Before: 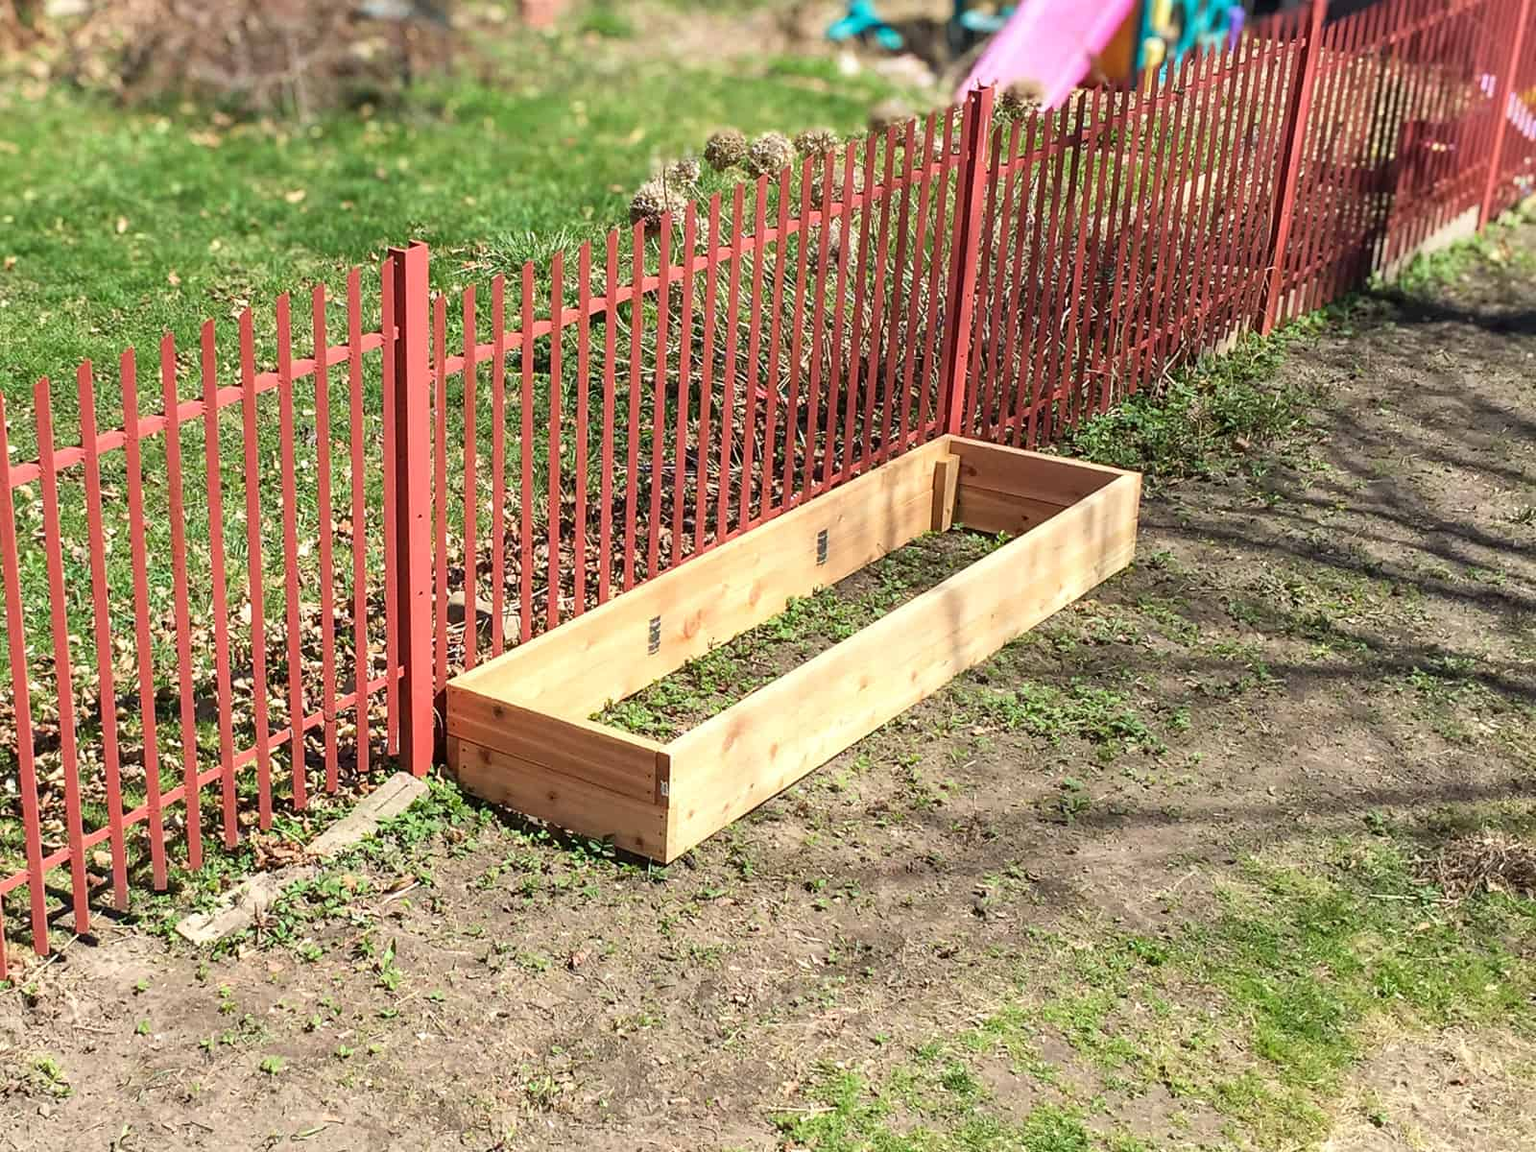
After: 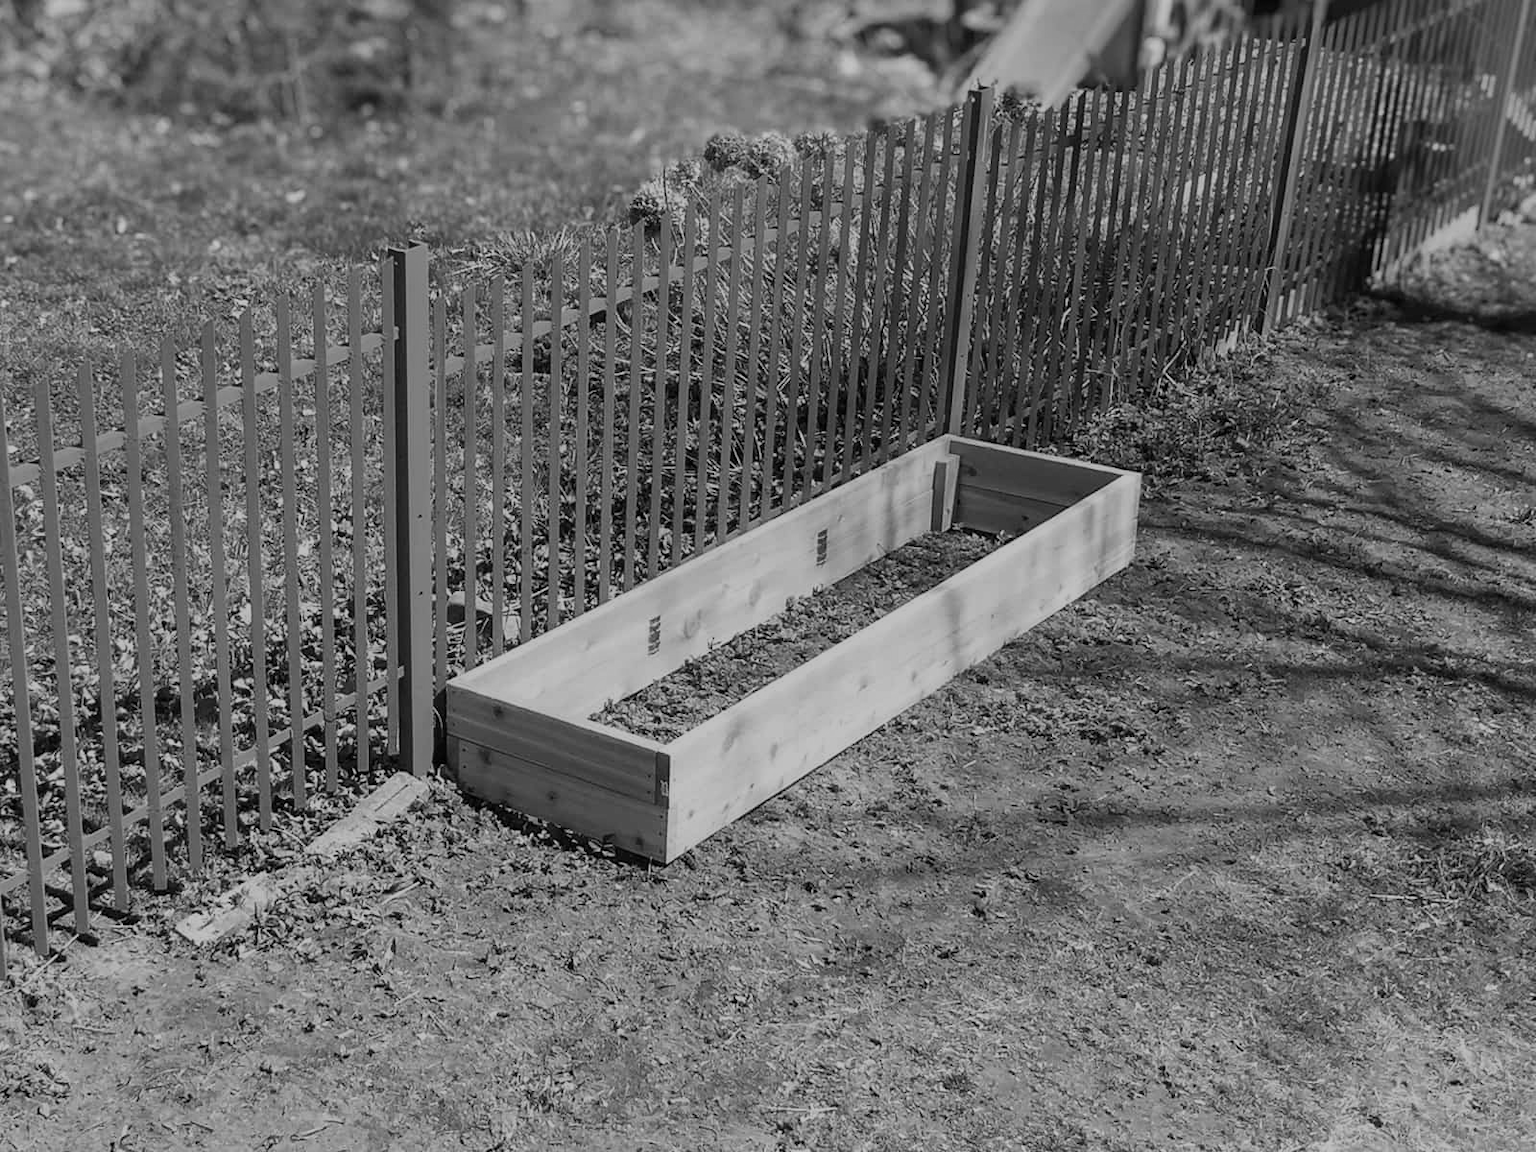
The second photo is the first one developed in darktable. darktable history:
color calibration: x 0.355, y 0.367, temperature 4700.38 K
monochrome: a -74.22, b 78.2
exposure: black level correction 0, exposure -0.721 EV, compensate highlight preservation false
